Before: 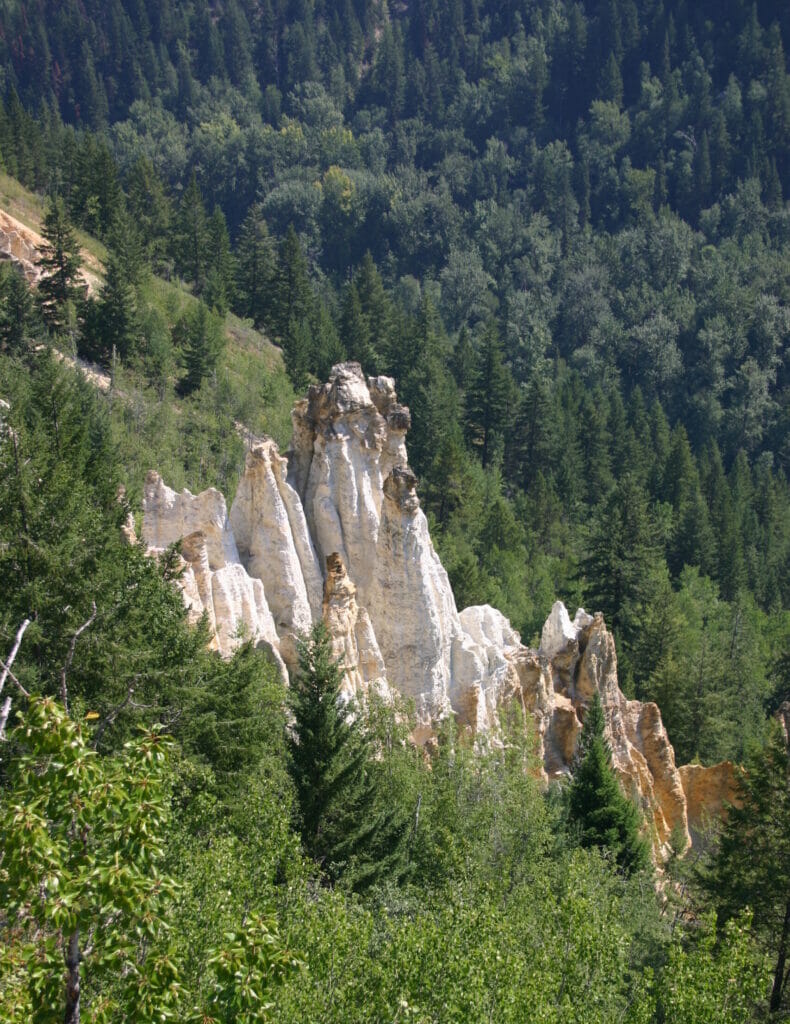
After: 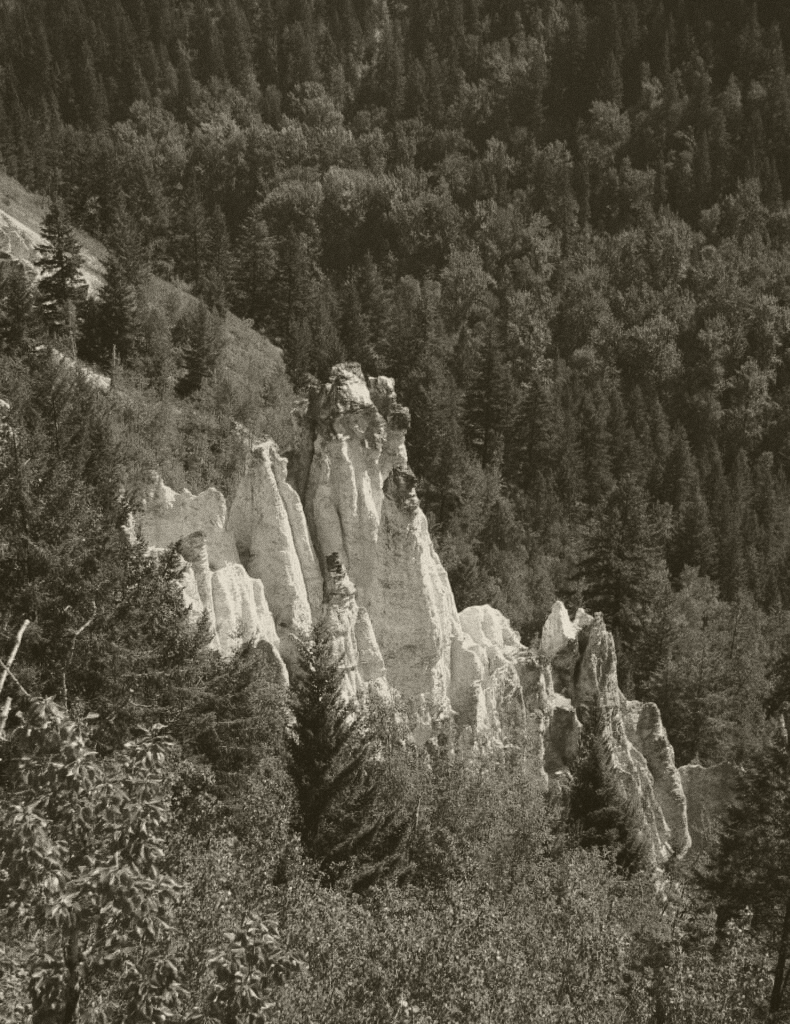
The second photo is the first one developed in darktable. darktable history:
tone equalizer: -8 EV -1.08 EV, -7 EV -1.01 EV, -6 EV -0.867 EV, -5 EV -0.578 EV, -3 EV 0.578 EV, -2 EV 0.867 EV, -1 EV 1.01 EV, +0 EV 1.08 EV, edges refinement/feathering 500, mask exposure compensation -1.57 EV, preserve details no
colorize: hue 41.44°, saturation 22%, source mix 60%, lightness 10.61%
grain: on, module defaults
